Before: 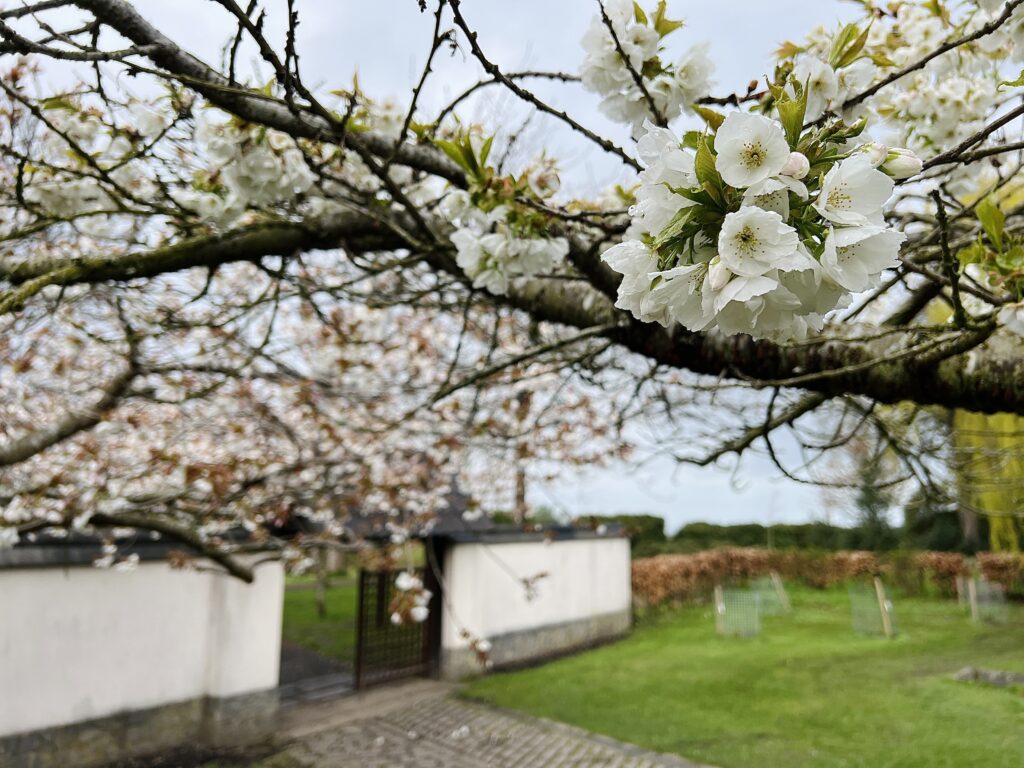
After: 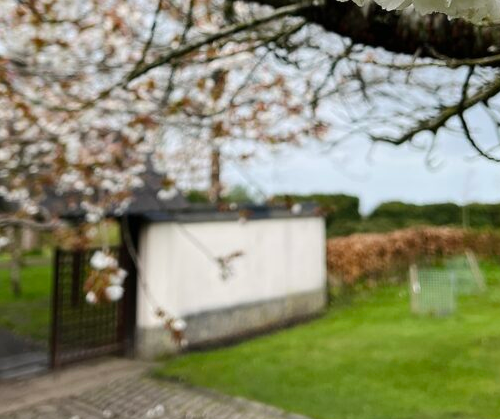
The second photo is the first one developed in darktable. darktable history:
crop: left 29.824%, top 41.907%, right 21.281%, bottom 3.516%
